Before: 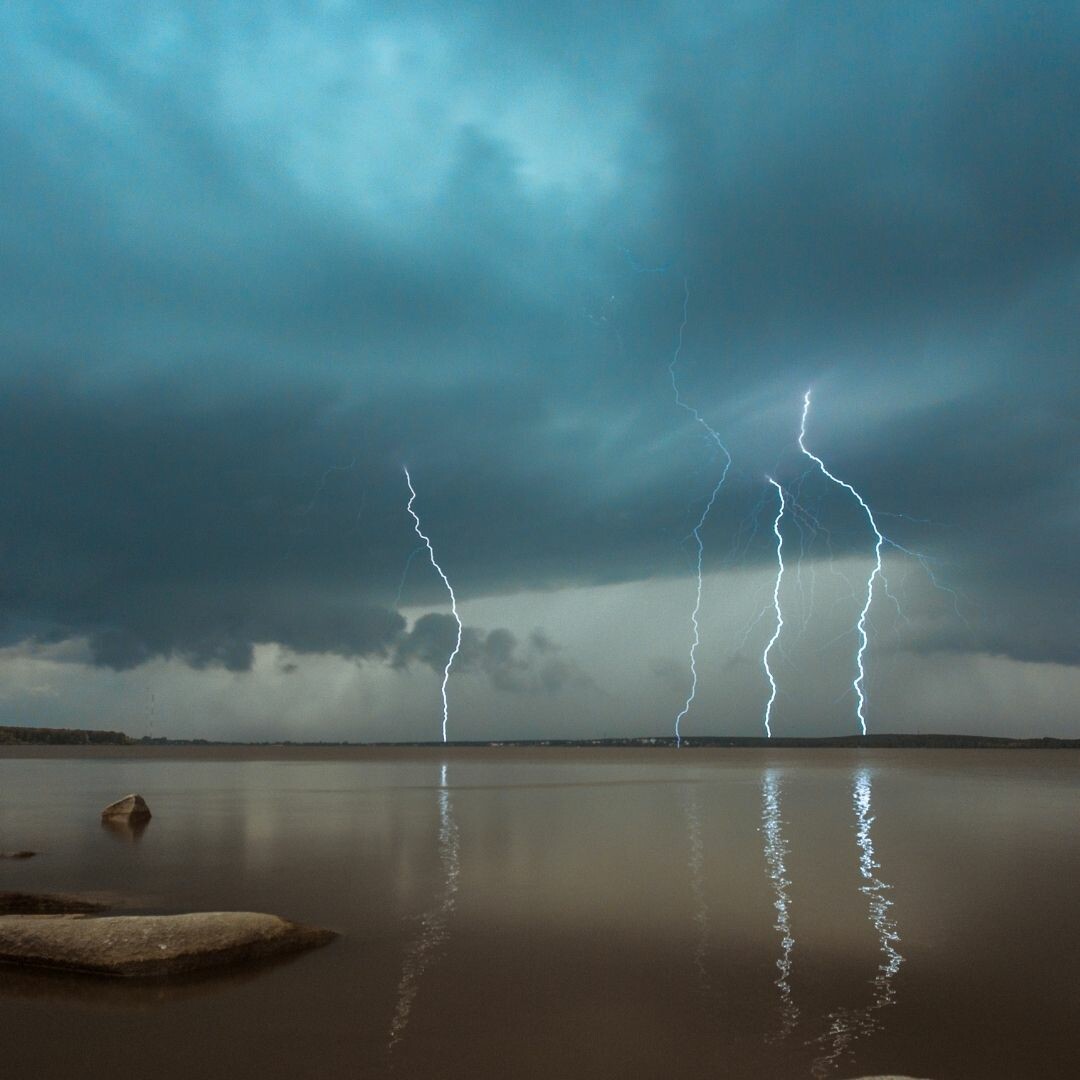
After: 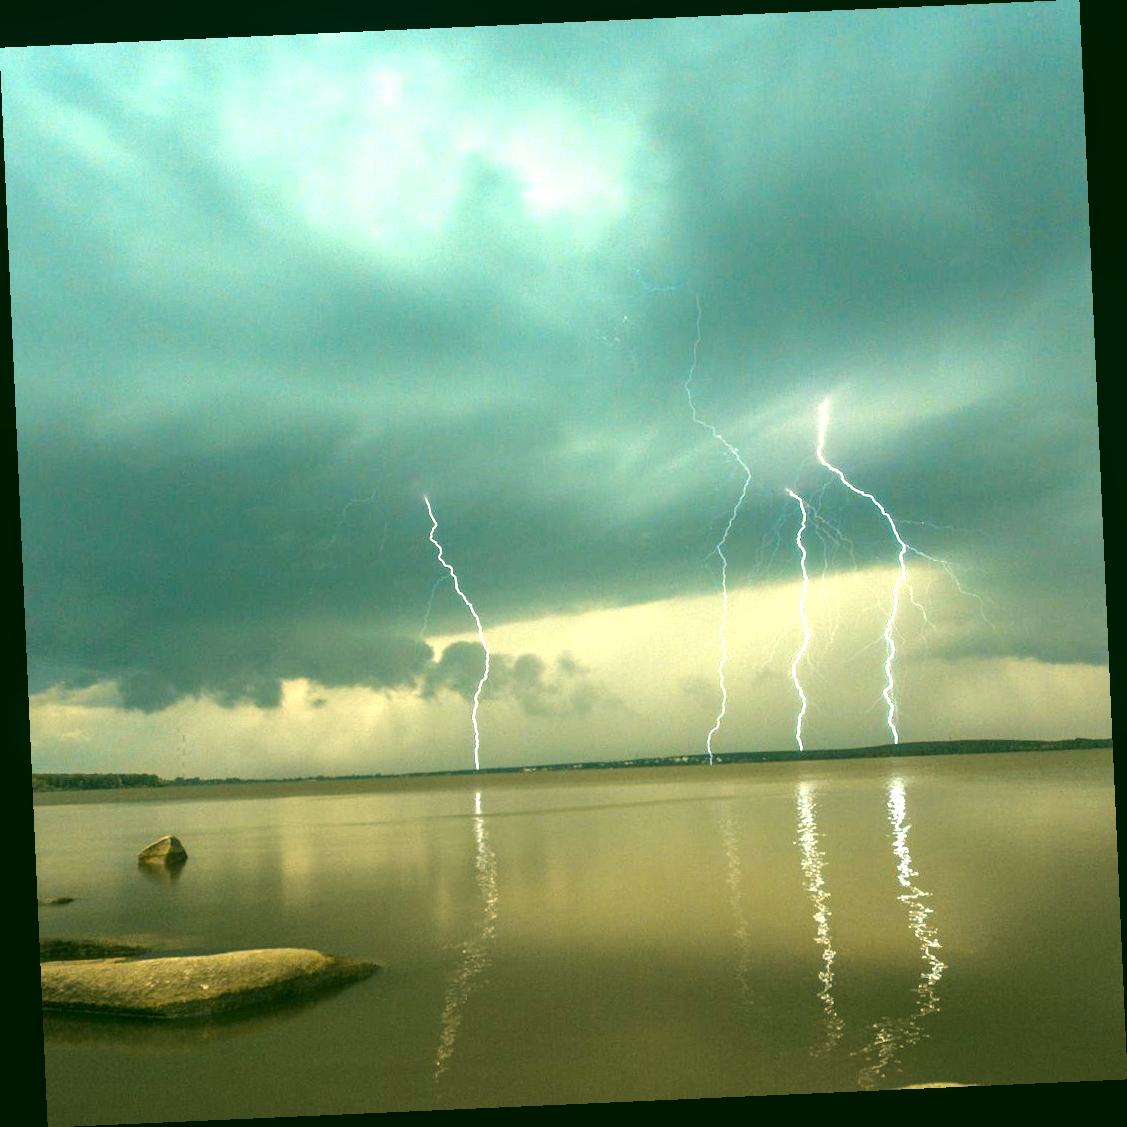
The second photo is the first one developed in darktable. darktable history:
rotate and perspective: rotation -2.56°, automatic cropping off
color correction: highlights a* 5.62, highlights b* 33.57, shadows a* -25.86, shadows b* 4.02
exposure: black level correction 0, exposure 1.625 EV, compensate exposure bias true, compensate highlight preservation false
local contrast: detail 110%
